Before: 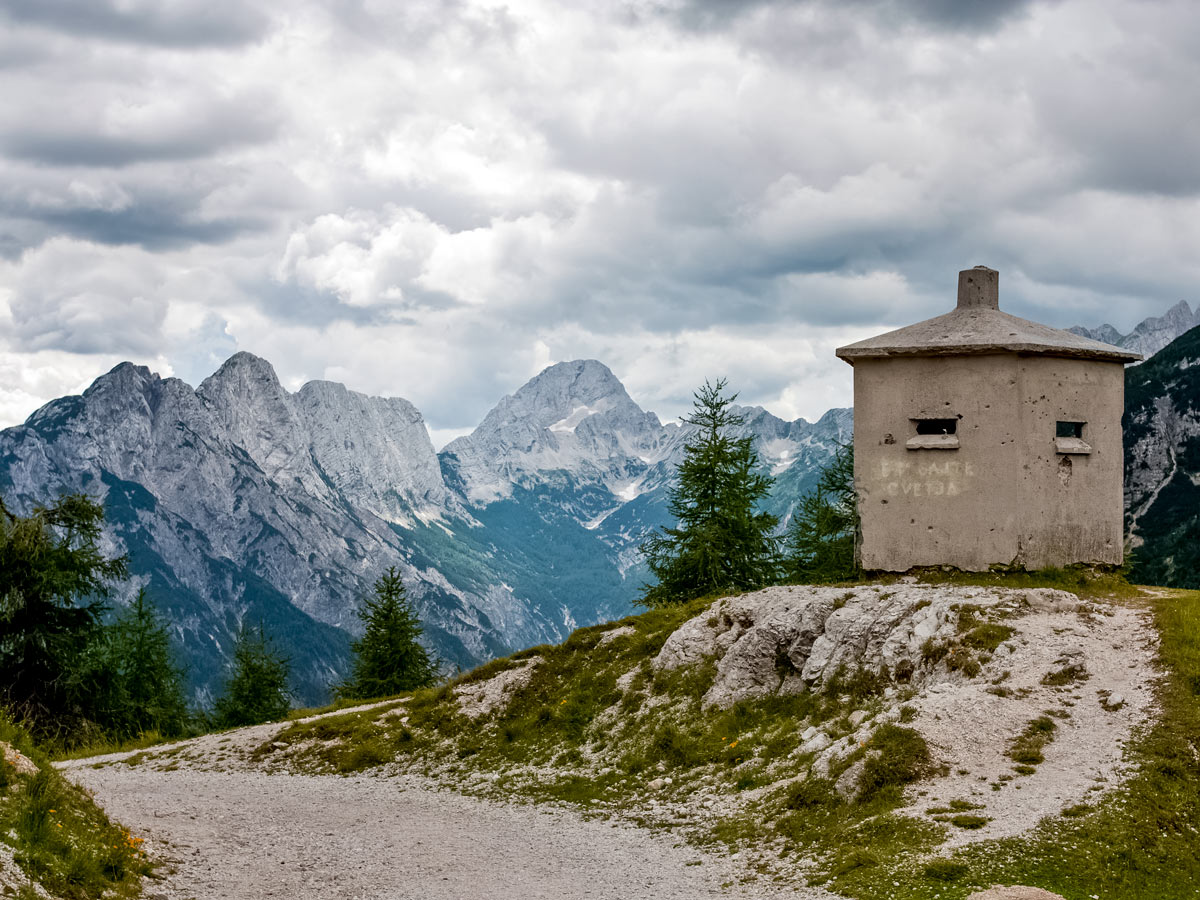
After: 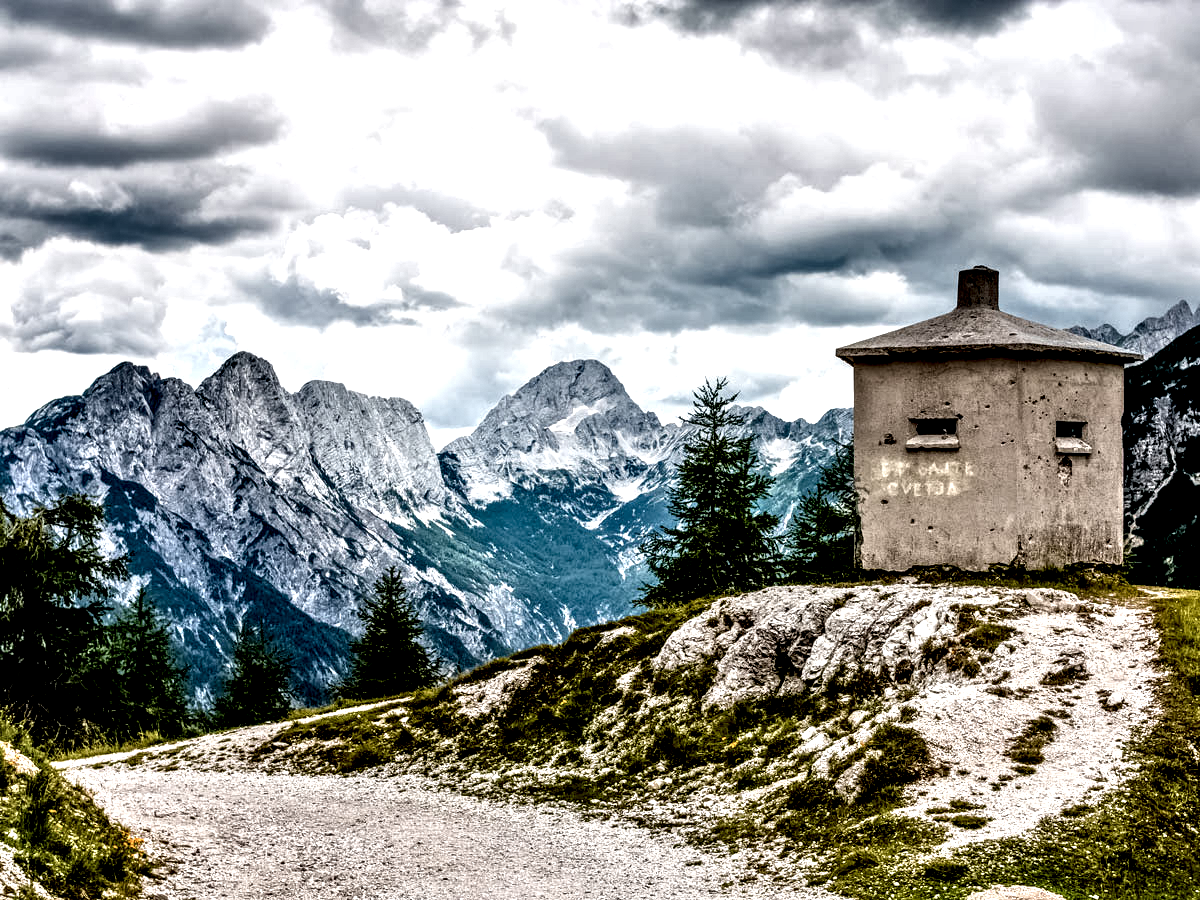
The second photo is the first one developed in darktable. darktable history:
tone equalizer: -8 EV 0.016 EV, -7 EV -0.037 EV, -6 EV 0.031 EV, -5 EV 0.049 EV, -4 EV 0.255 EV, -3 EV 0.648 EV, -2 EV 0.563 EV, -1 EV 0.182 EV, +0 EV 0.046 EV
local contrast: highlights 109%, shadows 45%, detail 292%
